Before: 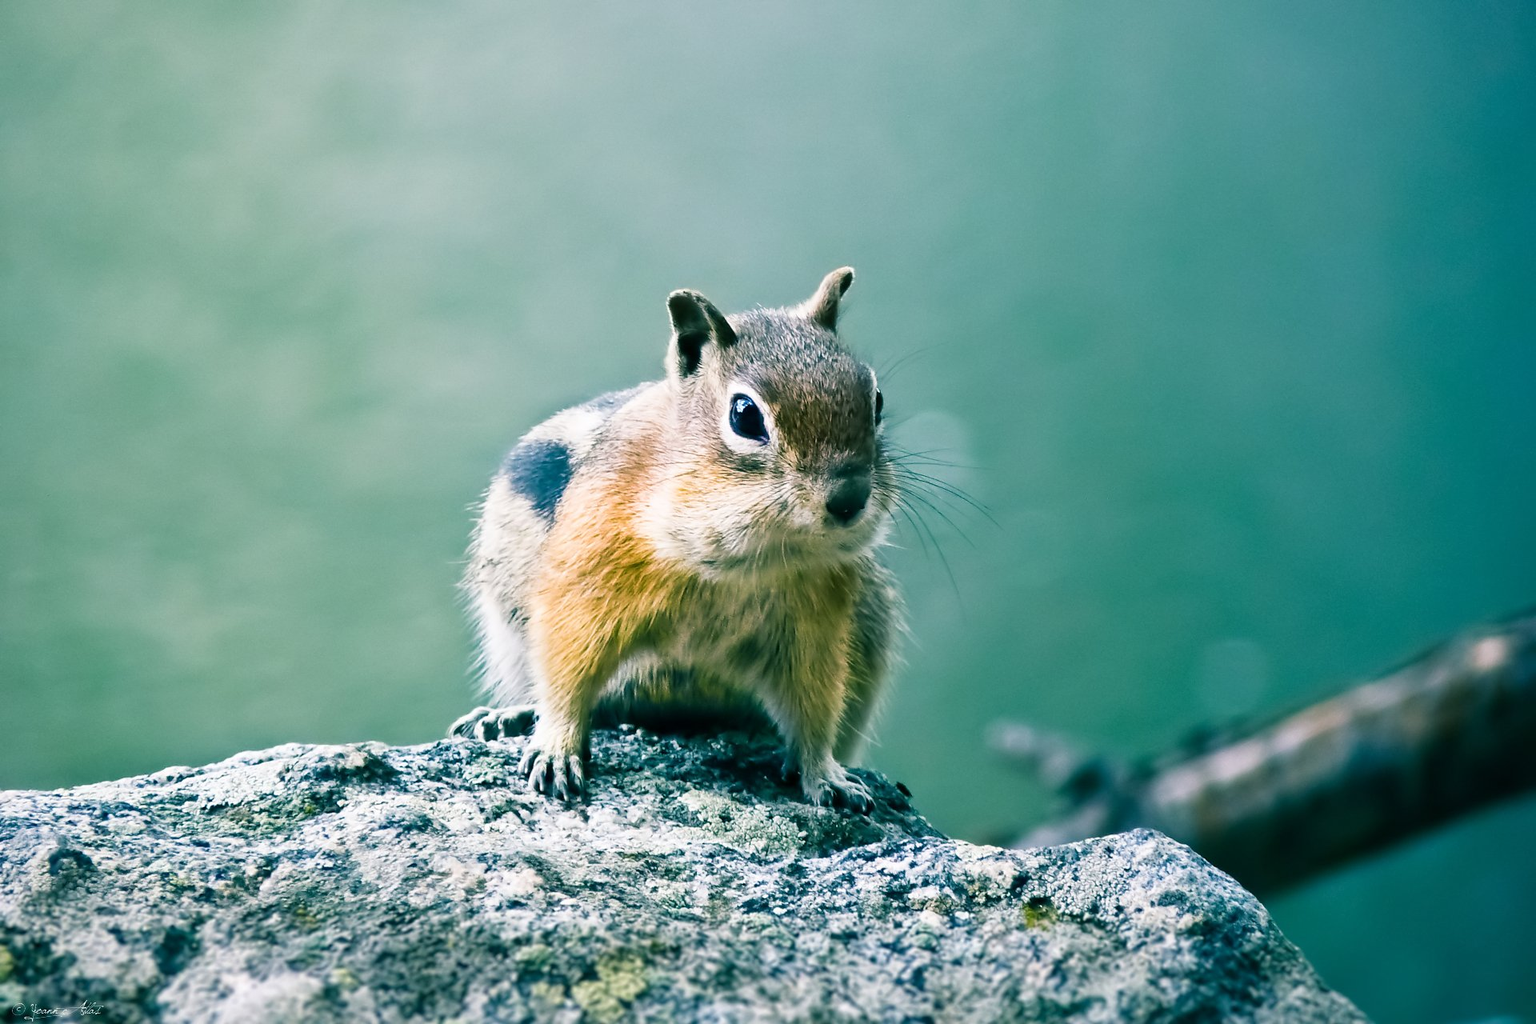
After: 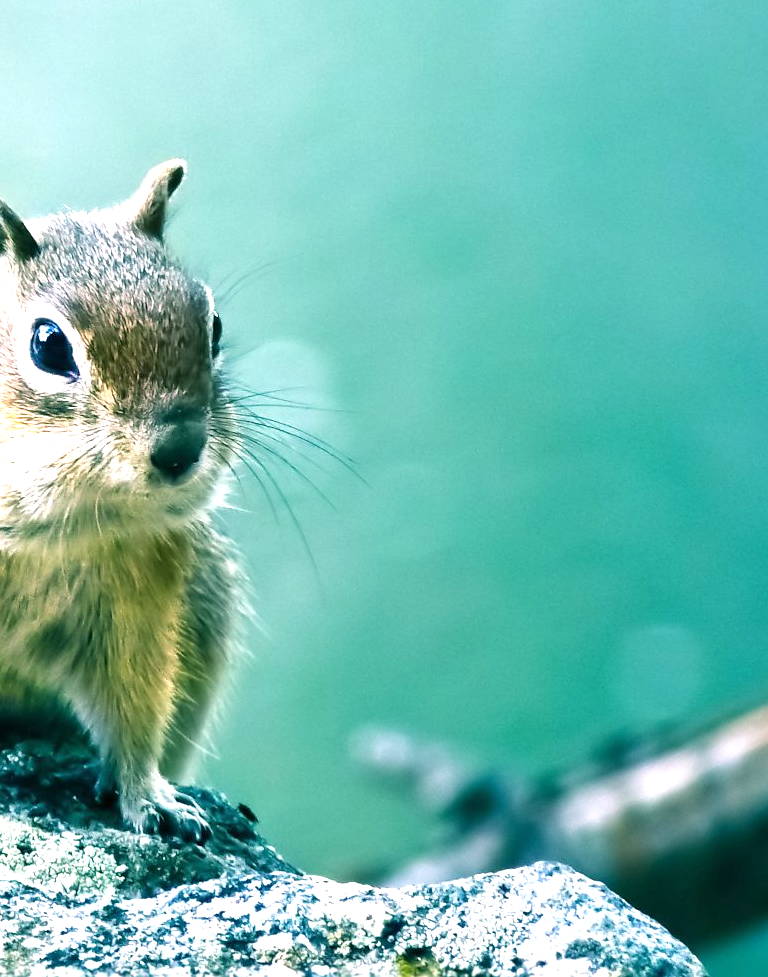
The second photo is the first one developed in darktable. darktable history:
crop: left 45.961%, top 13.603%, right 14.03%, bottom 10.066%
exposure: exposure 1.001 EV, compensate exposure bias true, compensate highlight preservation false
